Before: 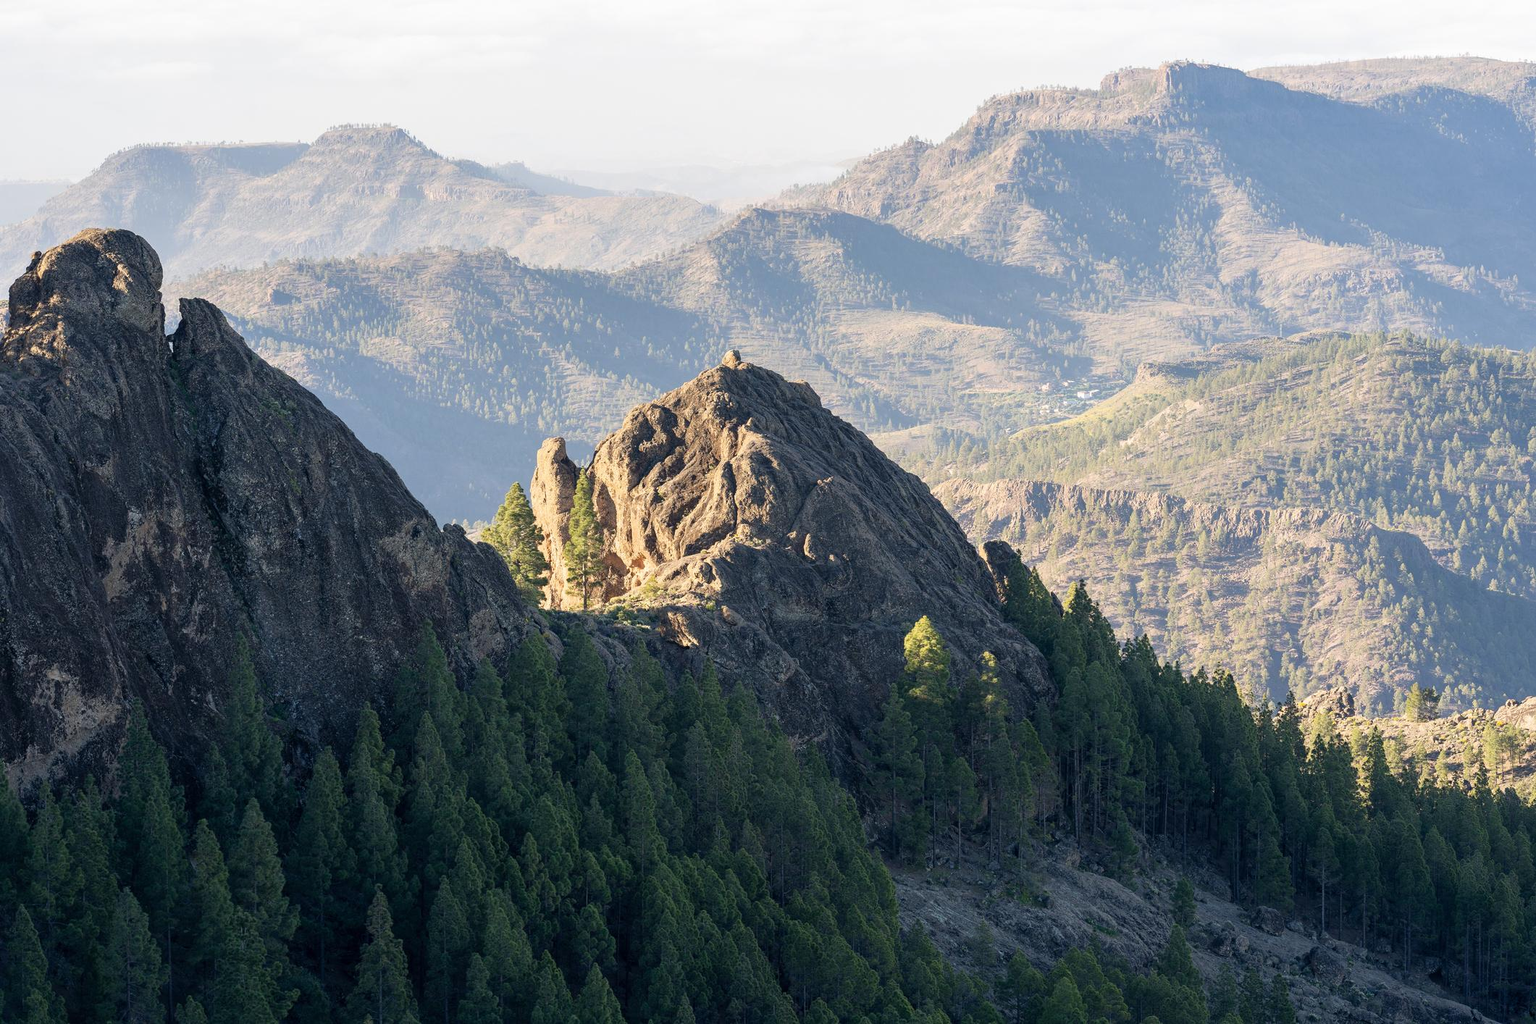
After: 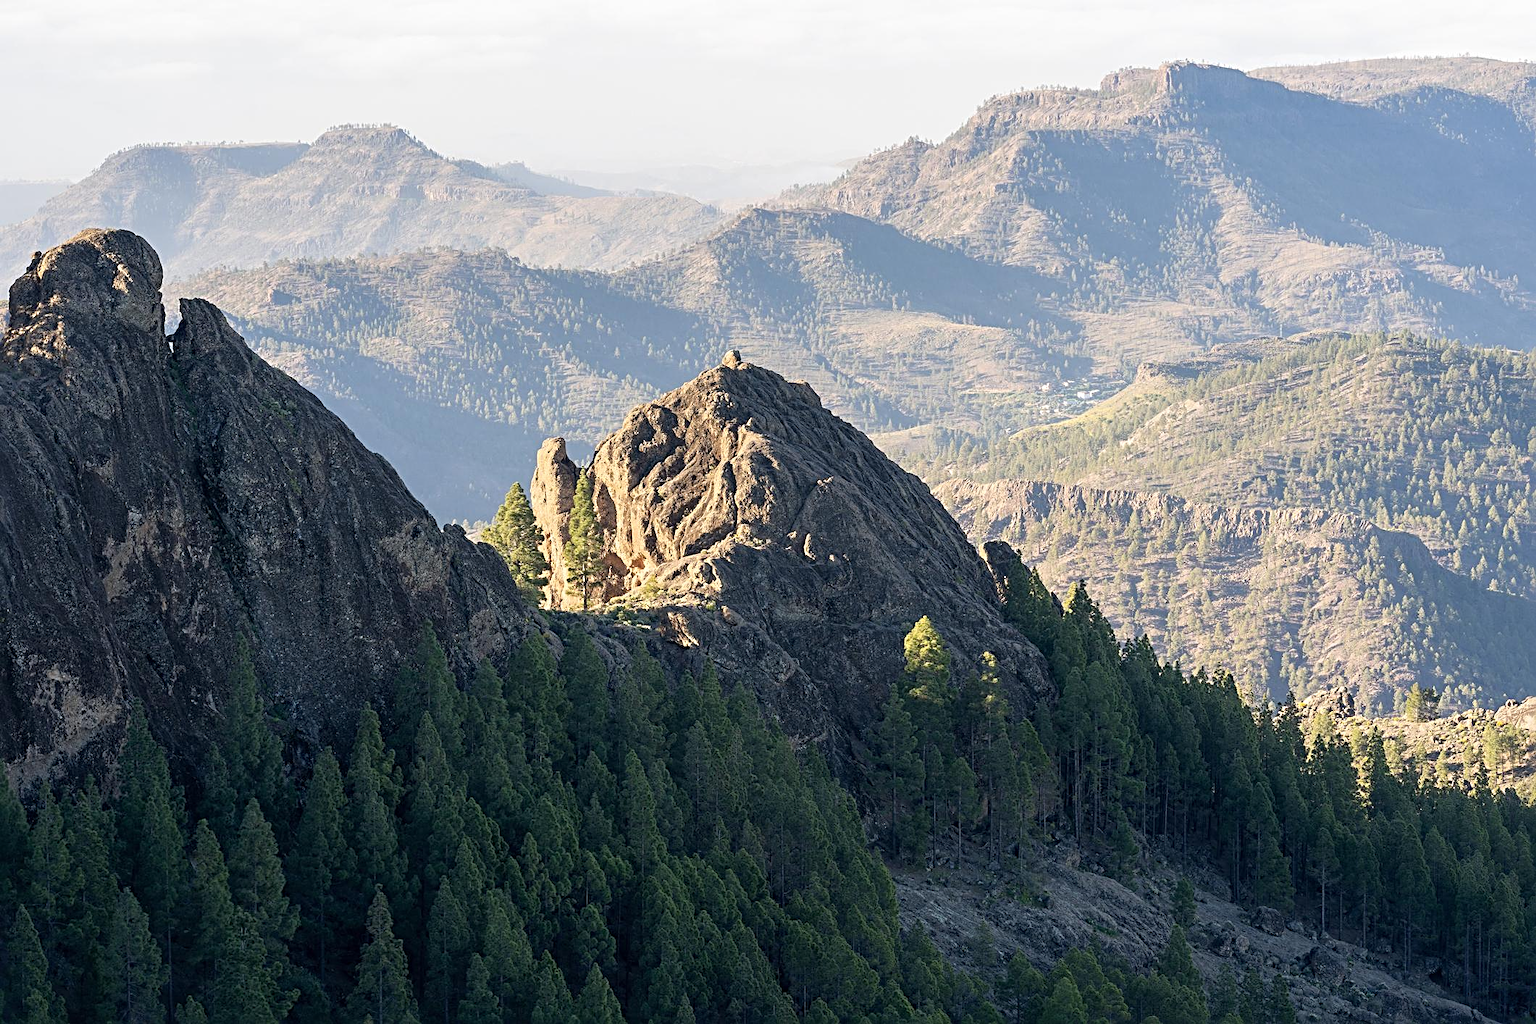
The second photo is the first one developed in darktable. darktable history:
tone equalizer: on, module defaults
sharpen: radius 3.97
